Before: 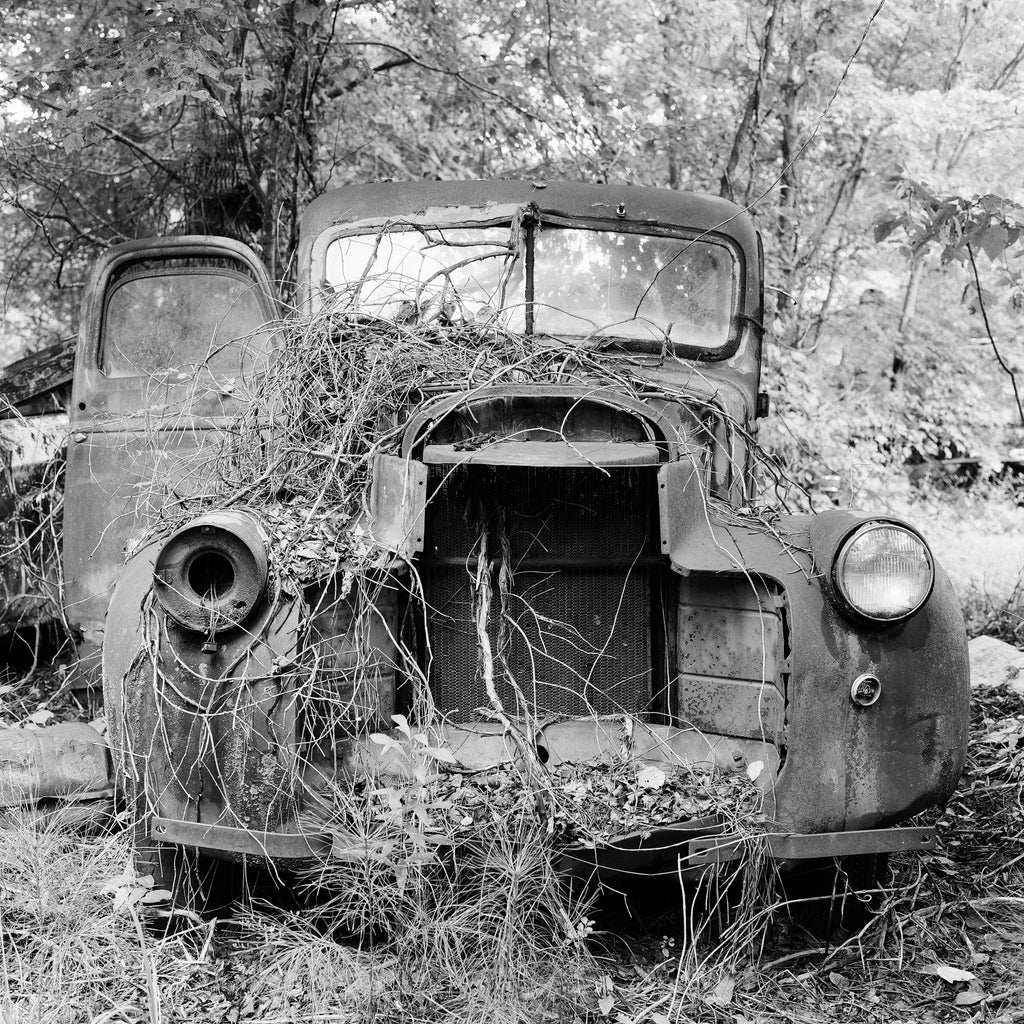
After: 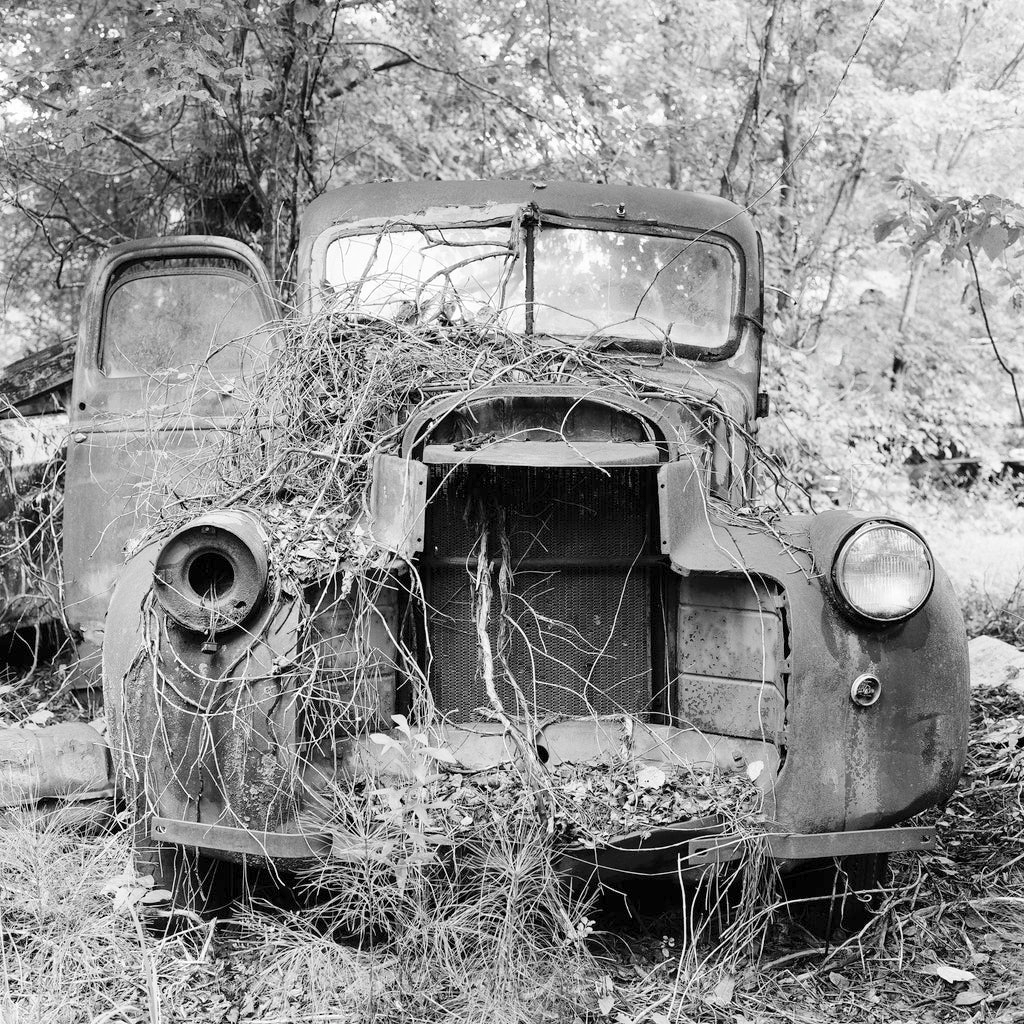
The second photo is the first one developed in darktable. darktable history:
contrast brightness saturation: brightness 0.15
